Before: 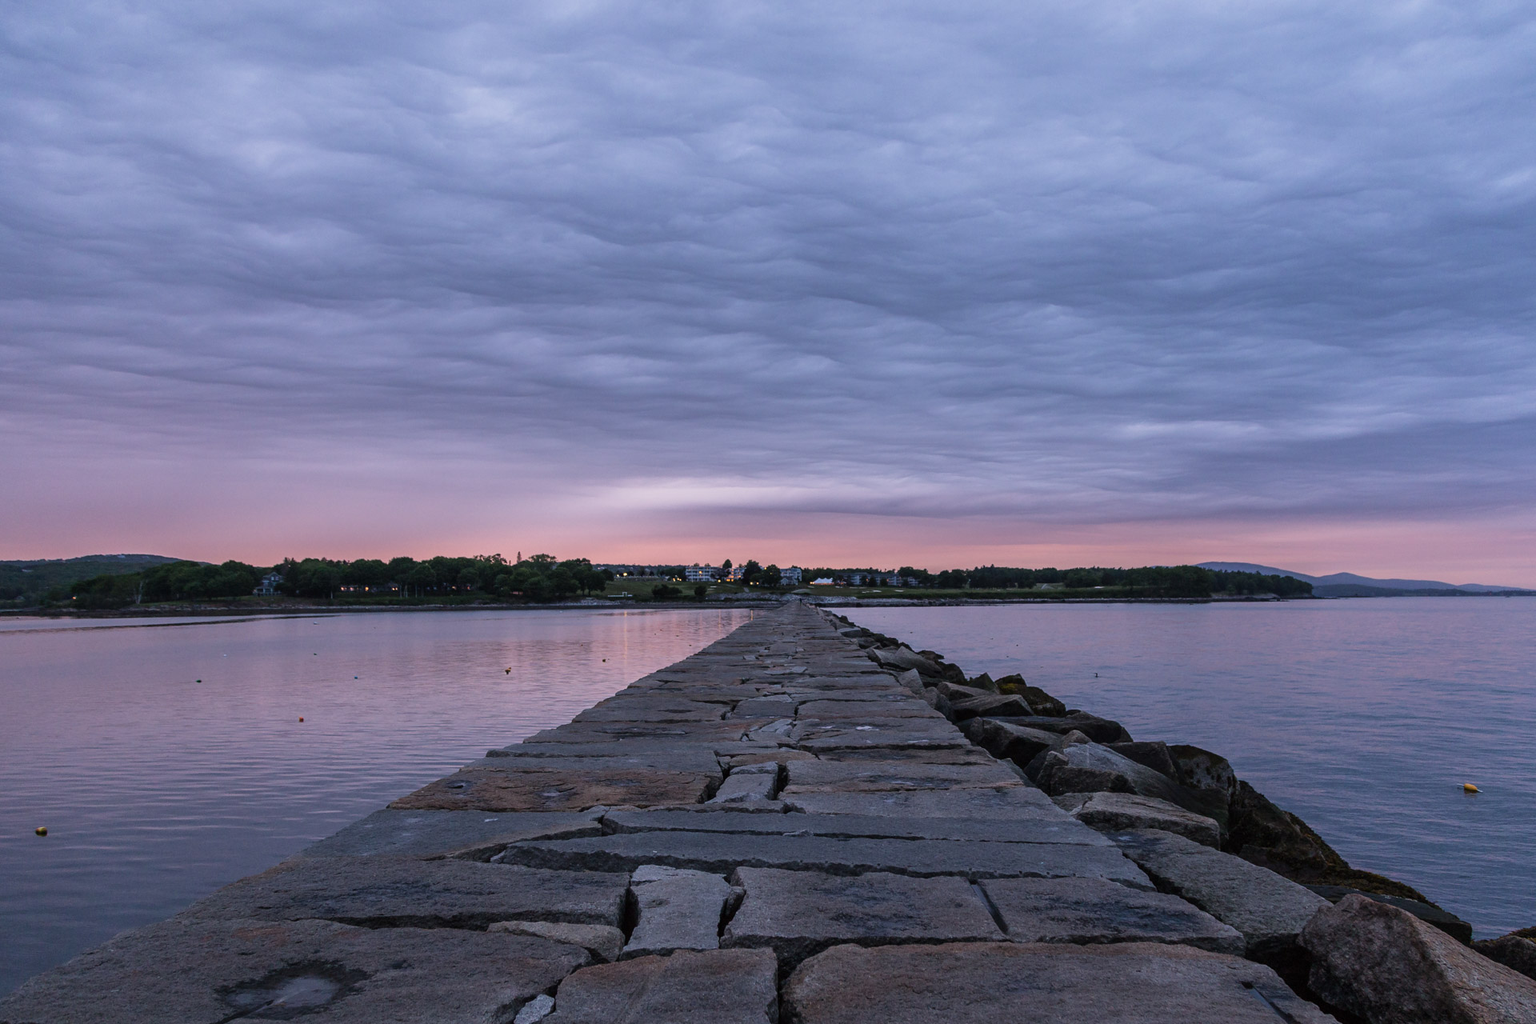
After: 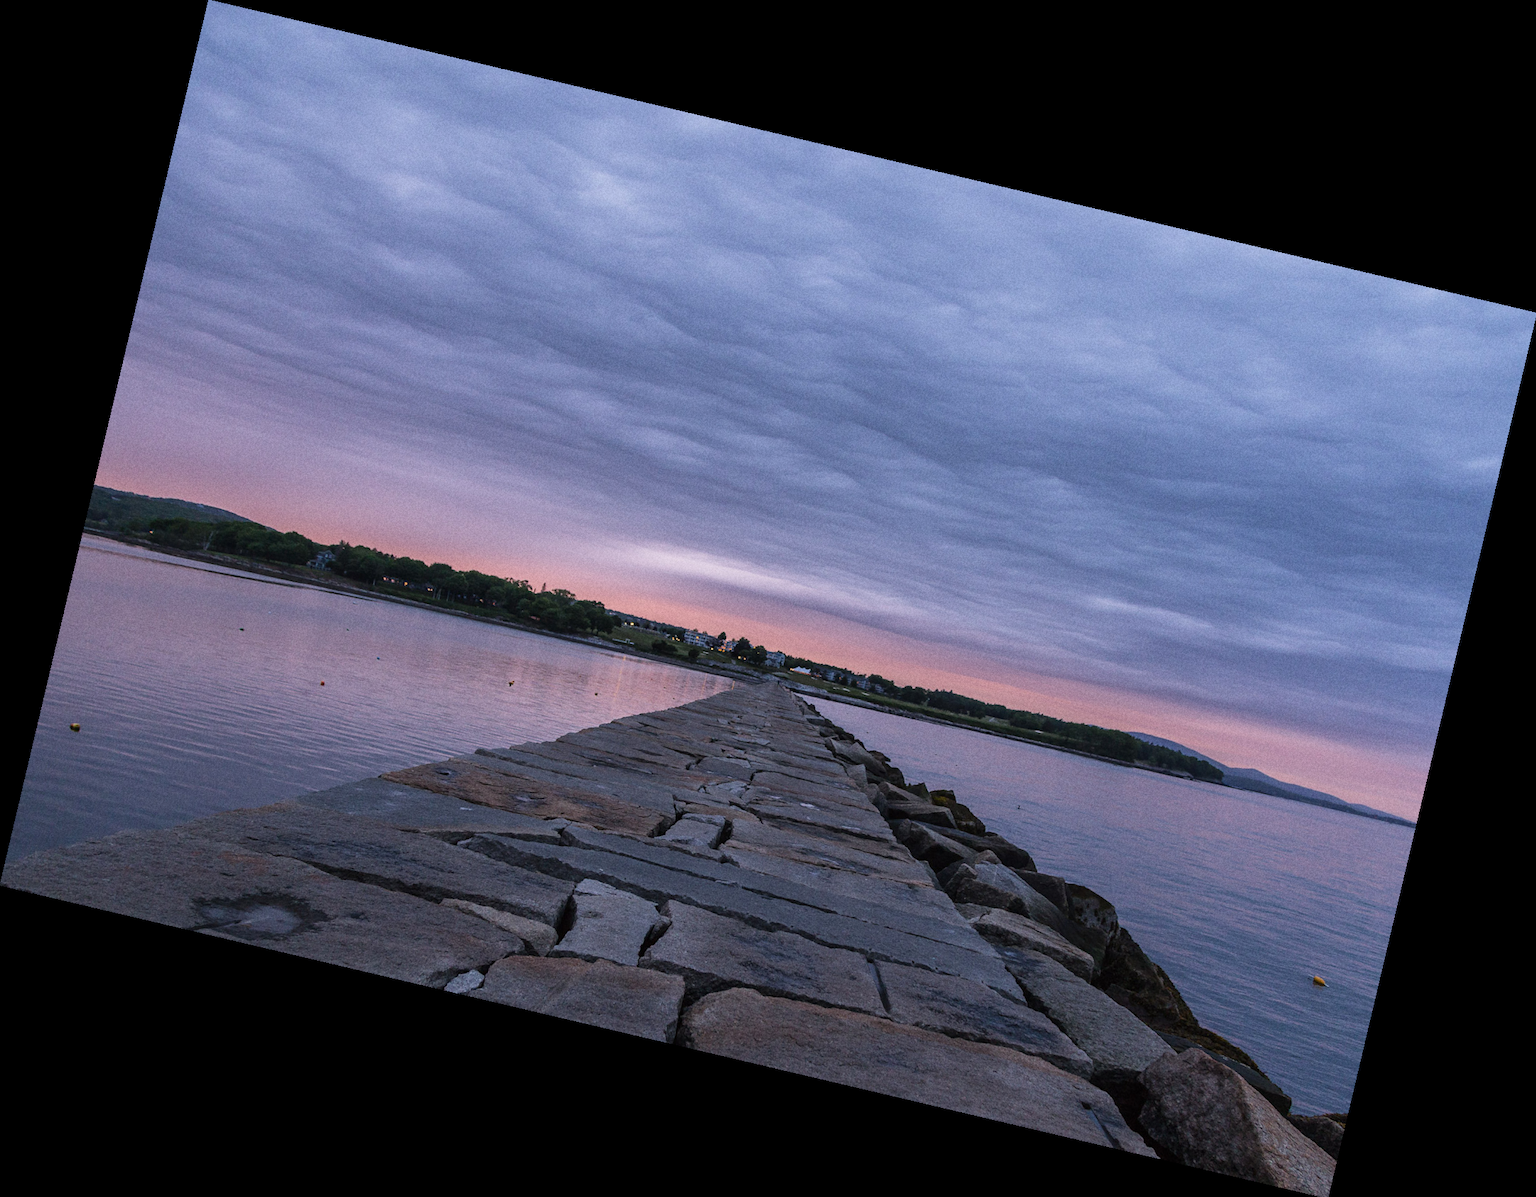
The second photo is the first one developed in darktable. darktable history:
color zones: curves: ch0 [(0, 0.425) (0.143, 0.422) (0.286, 0.42) (0.429, 0.419) (0.571, 0.419) (0.714, 0.42) (0.857, 0.422) (1, 0.425)]
exposure: exposure 0.2 EV, compensate highlight preservation false
rotate and perspective: rotation 13.27°, automatic cropping off
grain: on, module defaults
